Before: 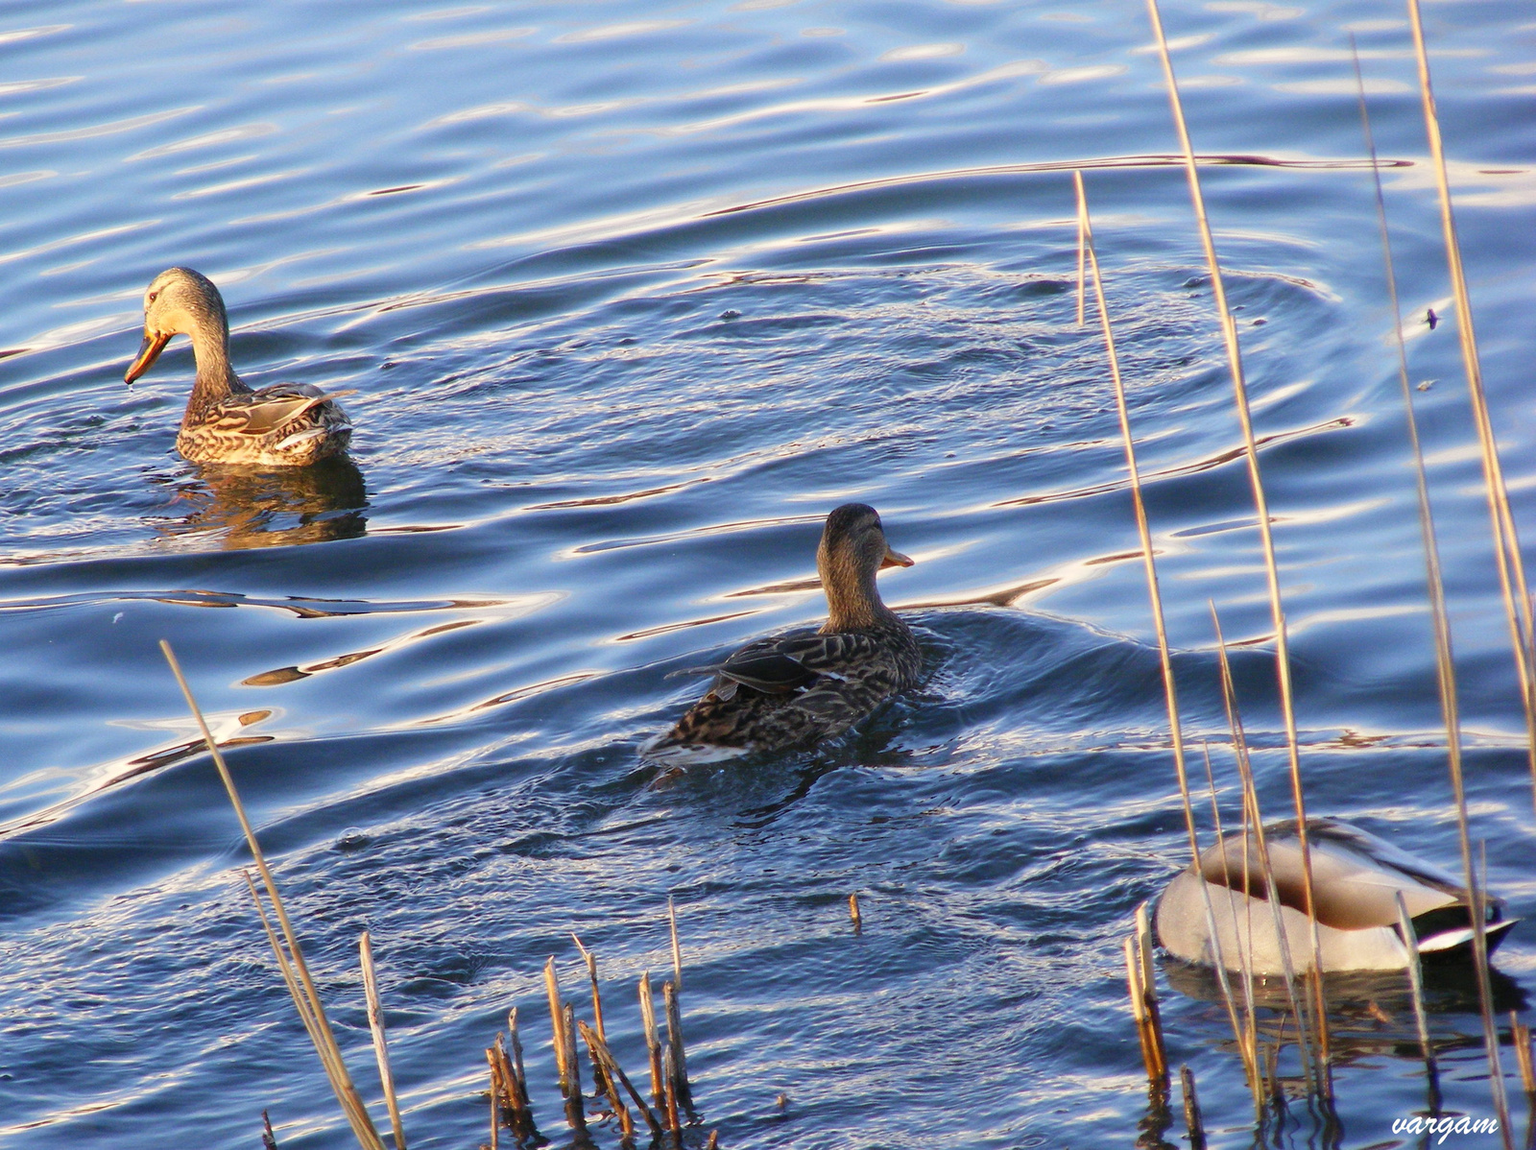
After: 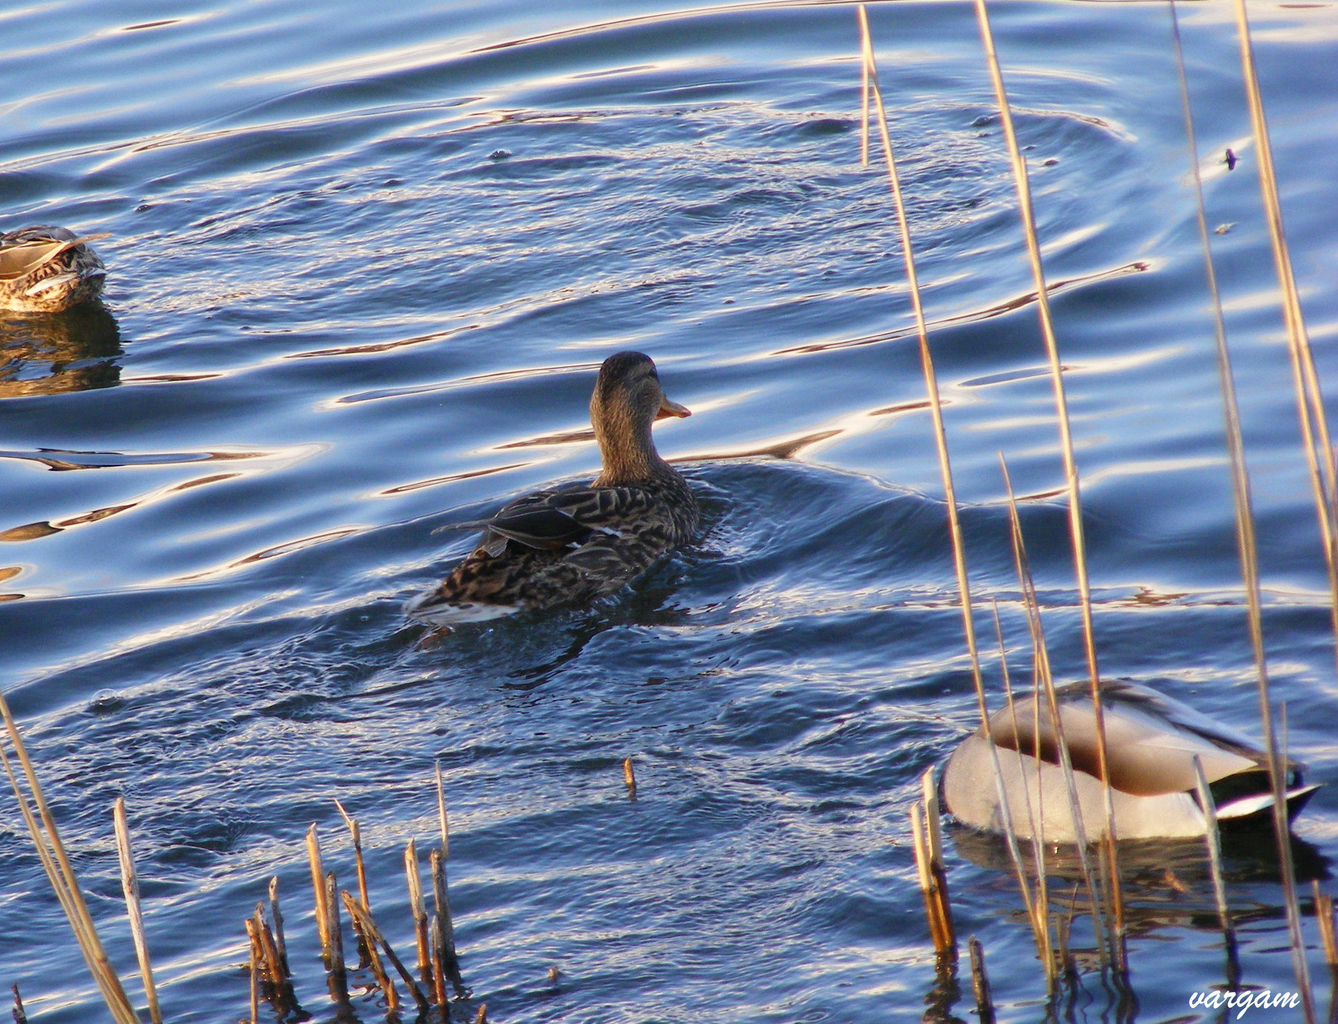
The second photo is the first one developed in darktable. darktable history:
crop: left 16.347%, top 14.516%
